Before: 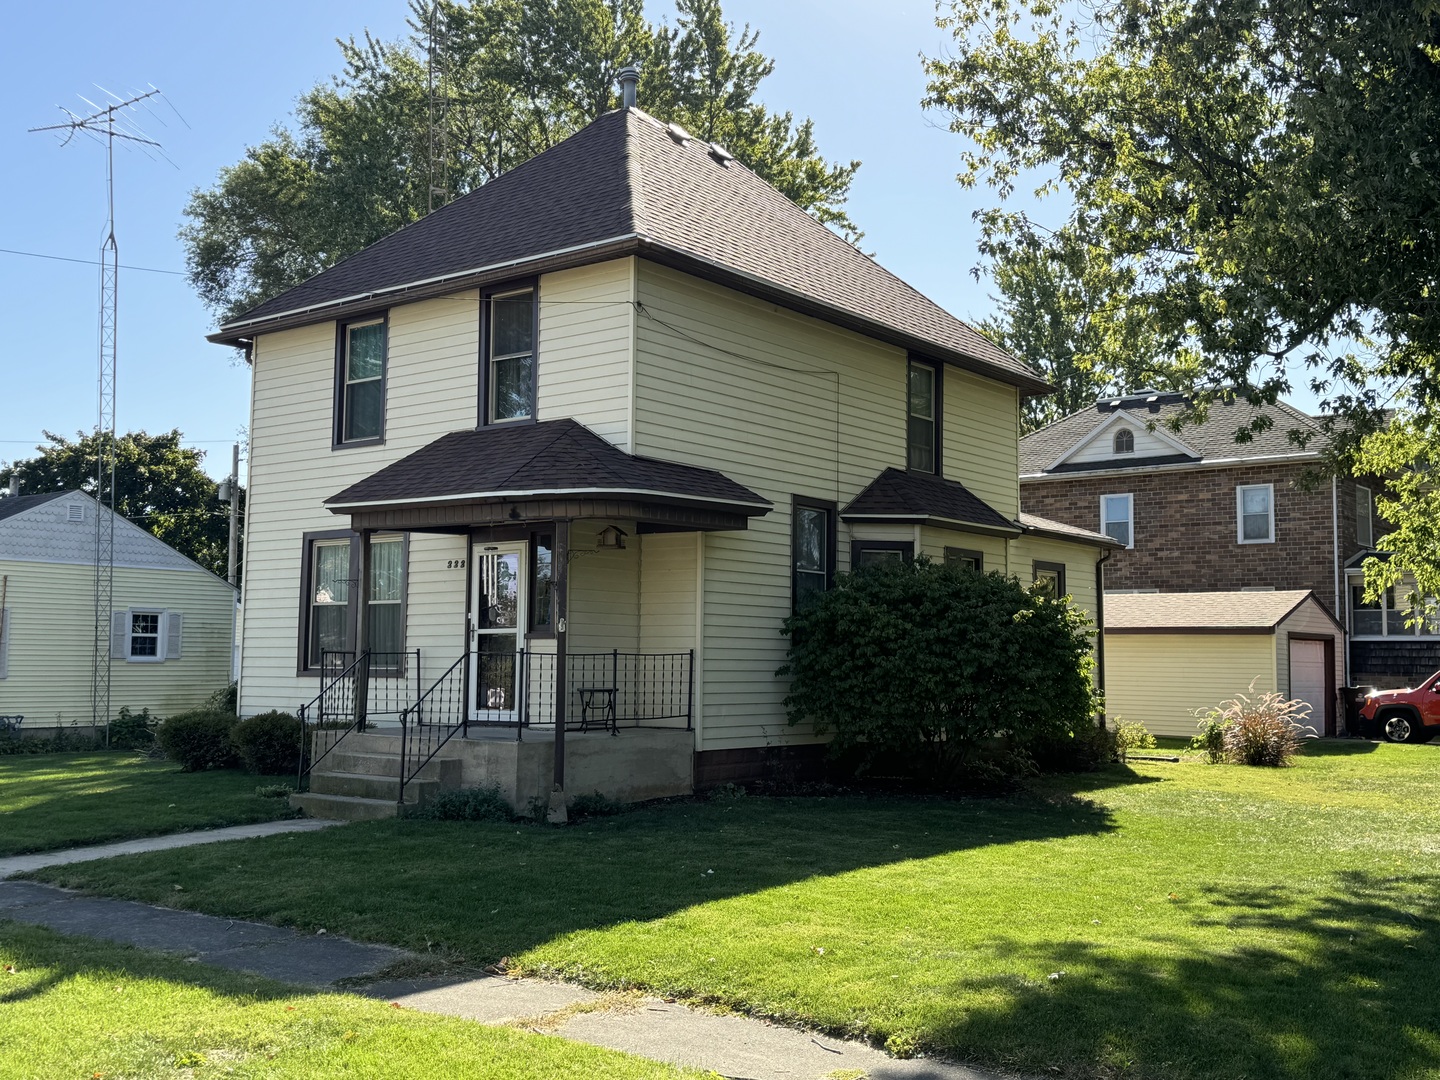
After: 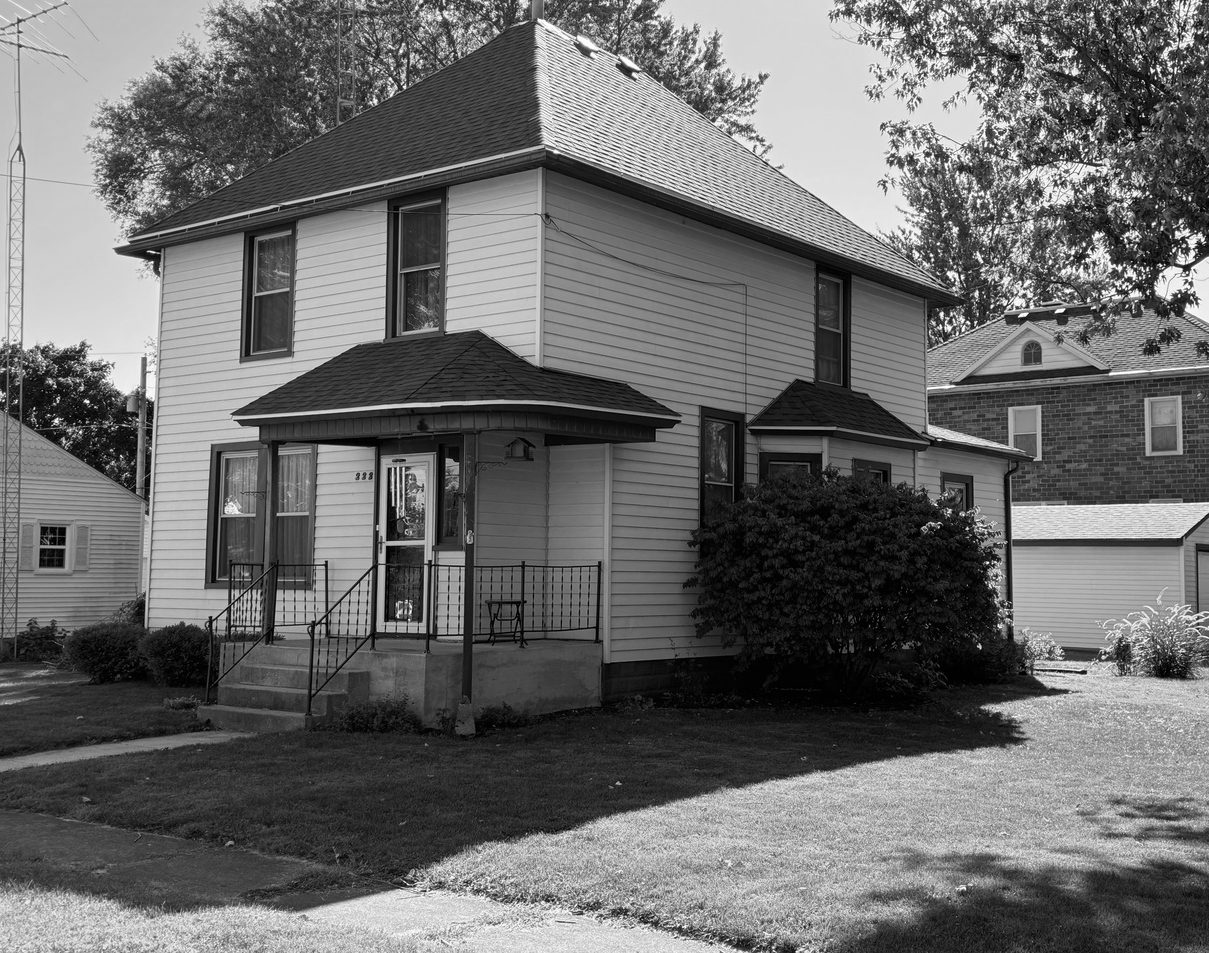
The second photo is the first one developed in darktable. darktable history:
crop: left 6.446%, top 8.188%, right 9.538%, bottom 3.548%
color balance rgb: linear chroma grading › global chroma 15%, perceptual saturation grading › global saturation 30%
monochrome: on, module defaults
color correction: highlights a* -2.73, highlights b* -2.09, shadows a* 2.41, shadows b* 2.73
